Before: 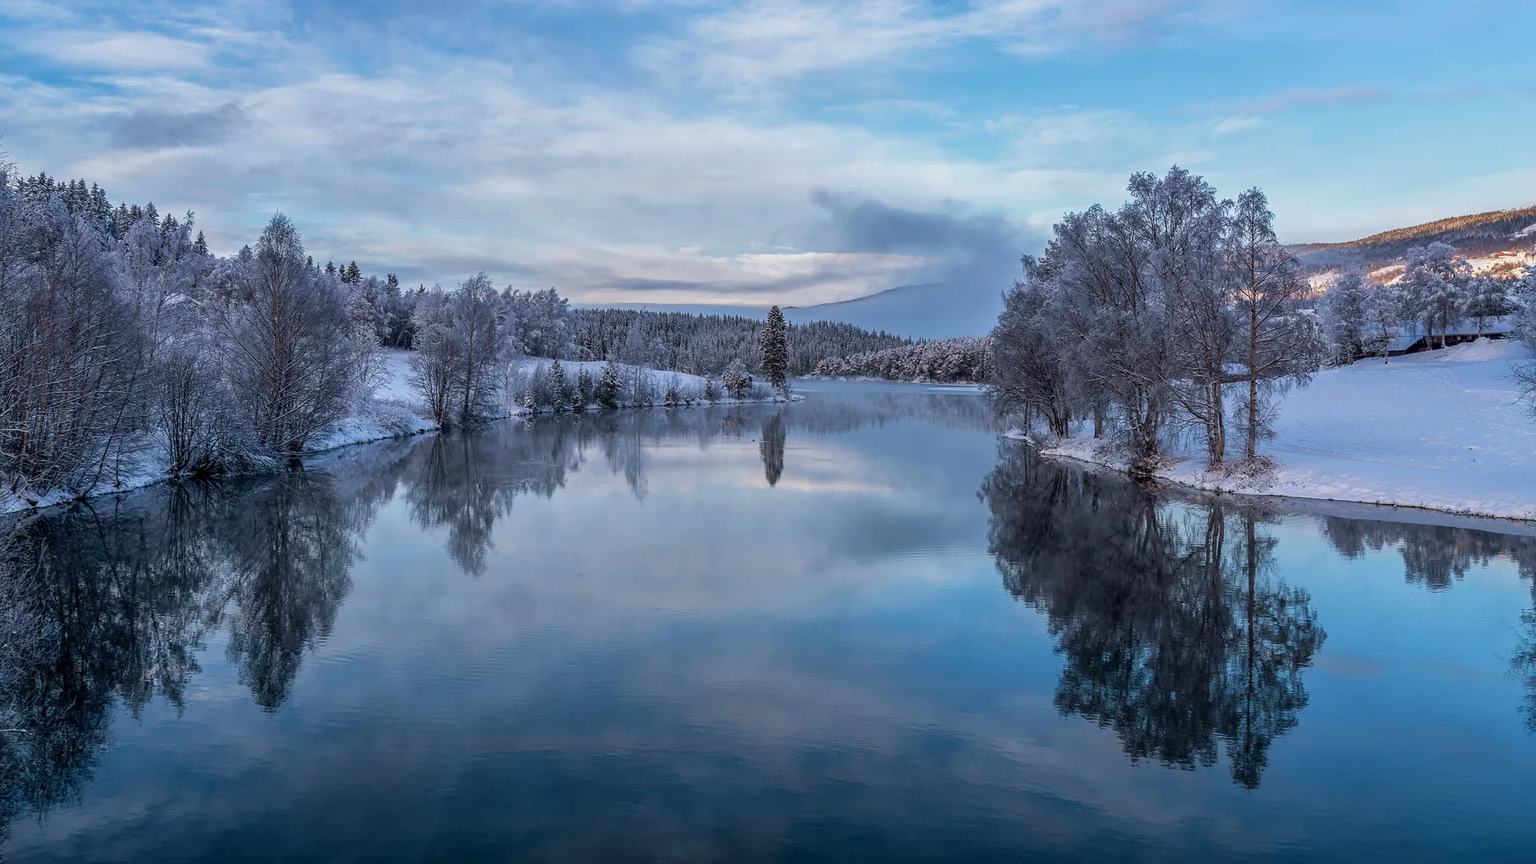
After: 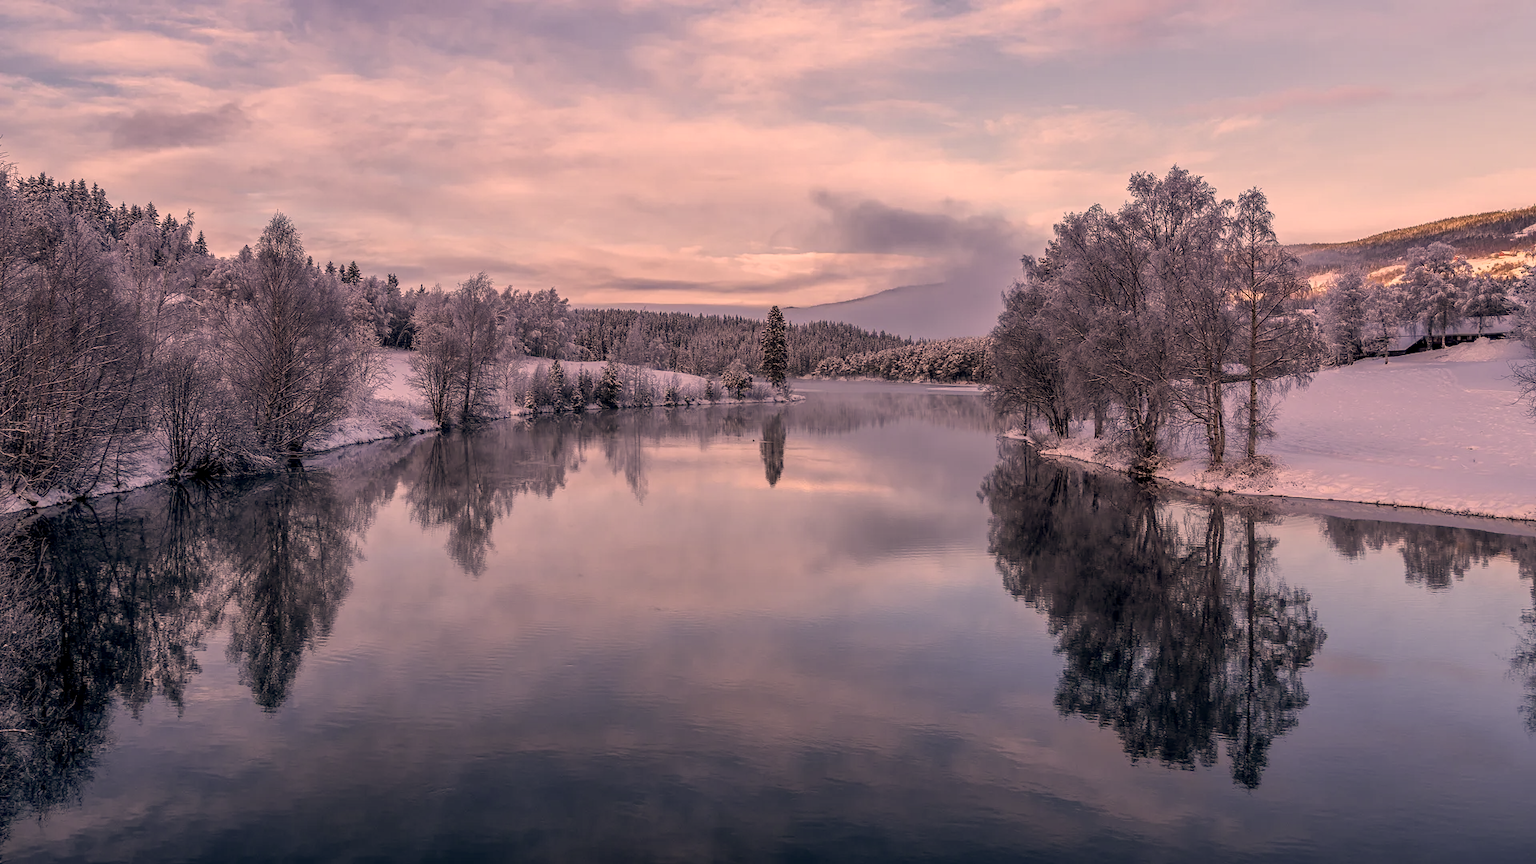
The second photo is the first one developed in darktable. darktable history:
exposure: black level correction 0.004, exposure 0.015 EV, compensate exposure bias true, compensate highlight preservation false
color correction: highlights a* 39.43, highlights b* 39.95, saturation 0.687
